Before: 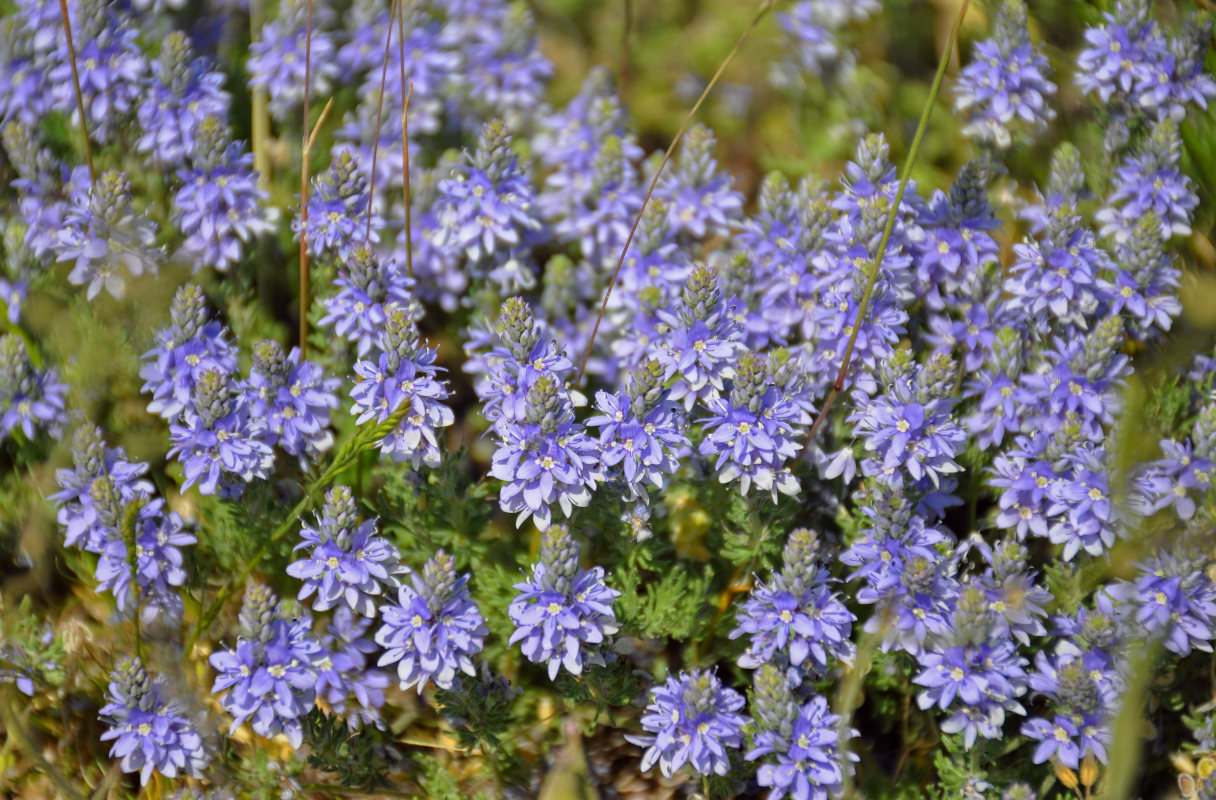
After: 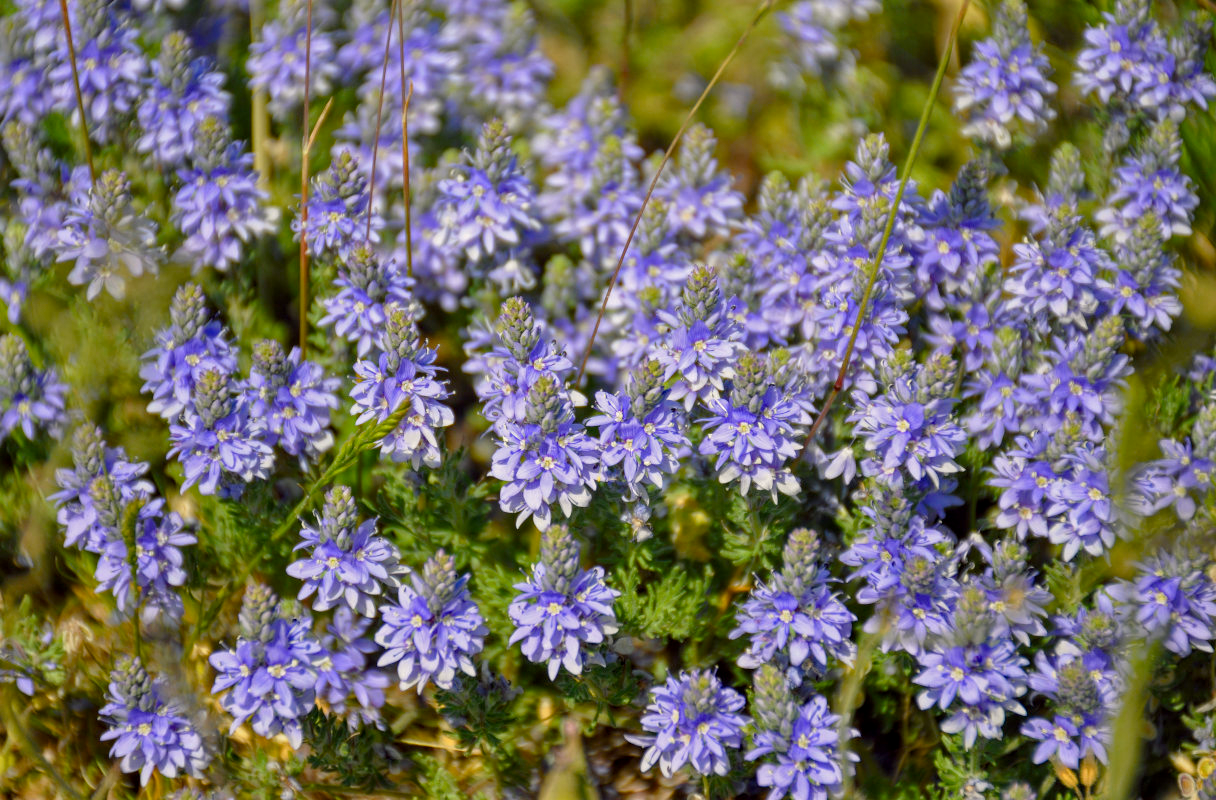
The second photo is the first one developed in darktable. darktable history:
local contrast: highlights 100%, shadows 101%, detail 119%, midtone range 0.2
color balance rgb: shadows lift › chroma 2.005%, shadows lift › hue 248.07°, highlights gain › chroma 2.02%, highlights gain › hue 73.06°, perceptual saturation grading › global saturation 20%, perceptual saturation grading › highlights -24.815%, perceptual saturation grading › shadows 24.819%
